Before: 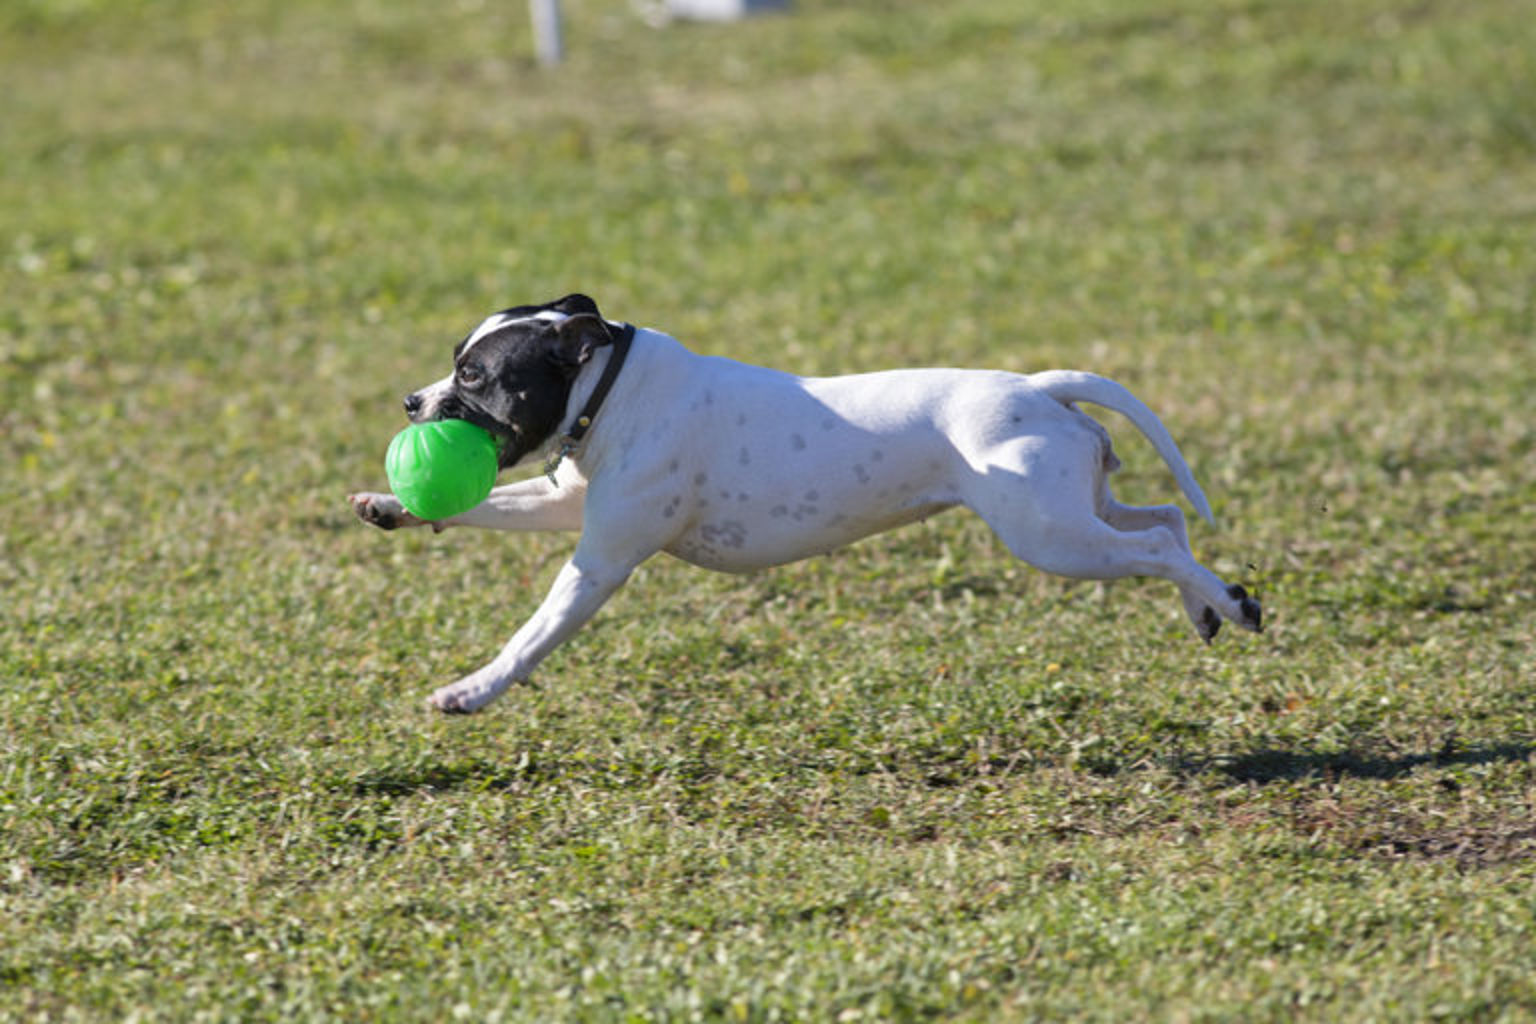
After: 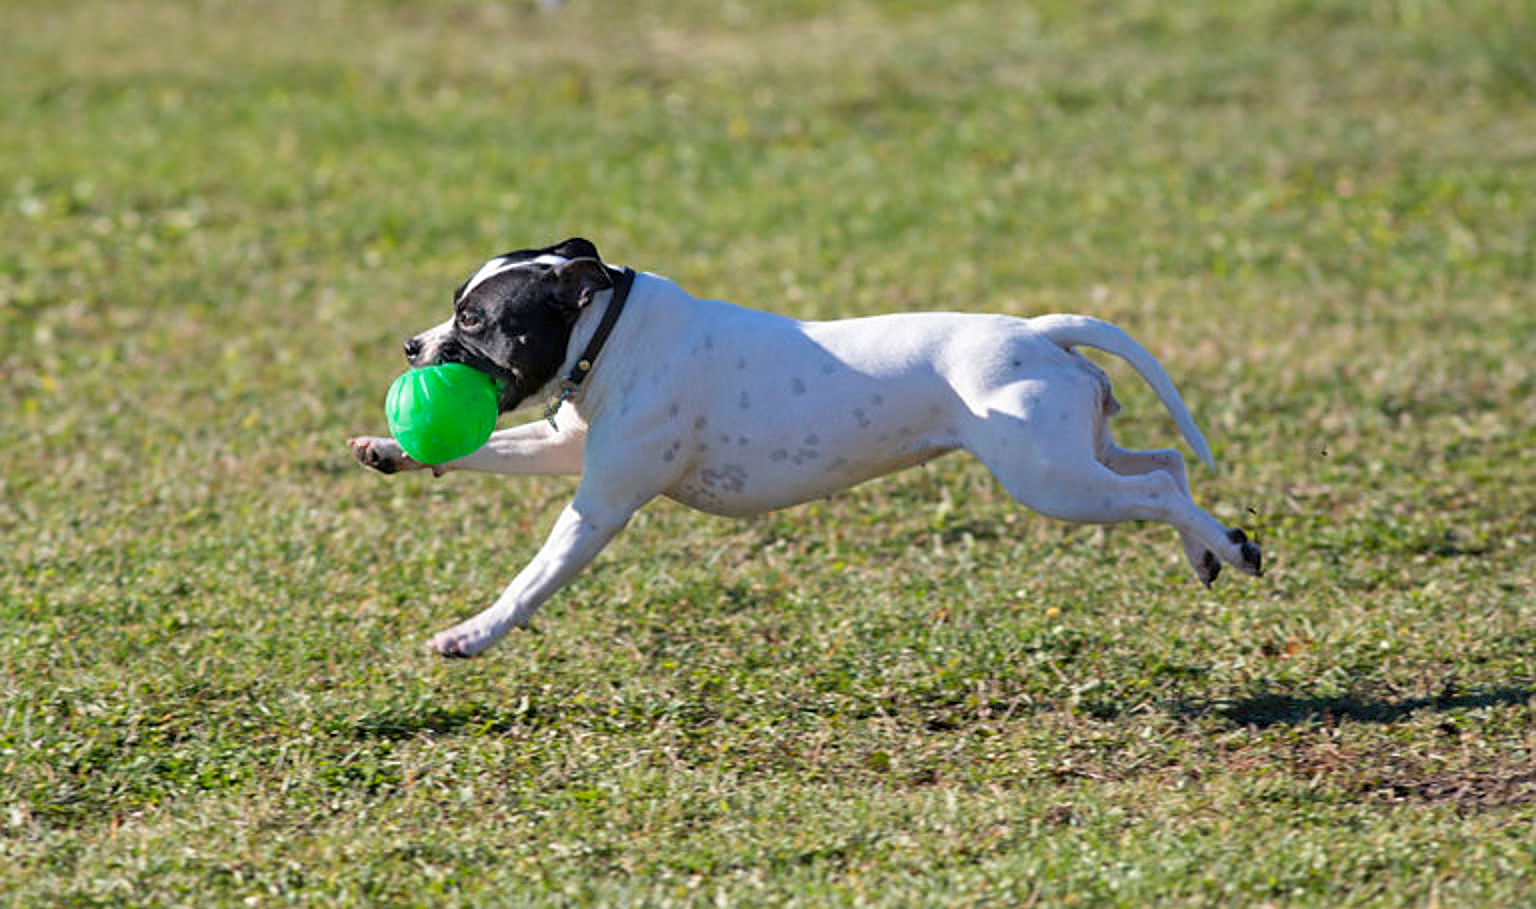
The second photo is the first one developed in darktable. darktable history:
sharpen: on, module defaults
crop and rotate: top 5.495%, bottom 5.71%
